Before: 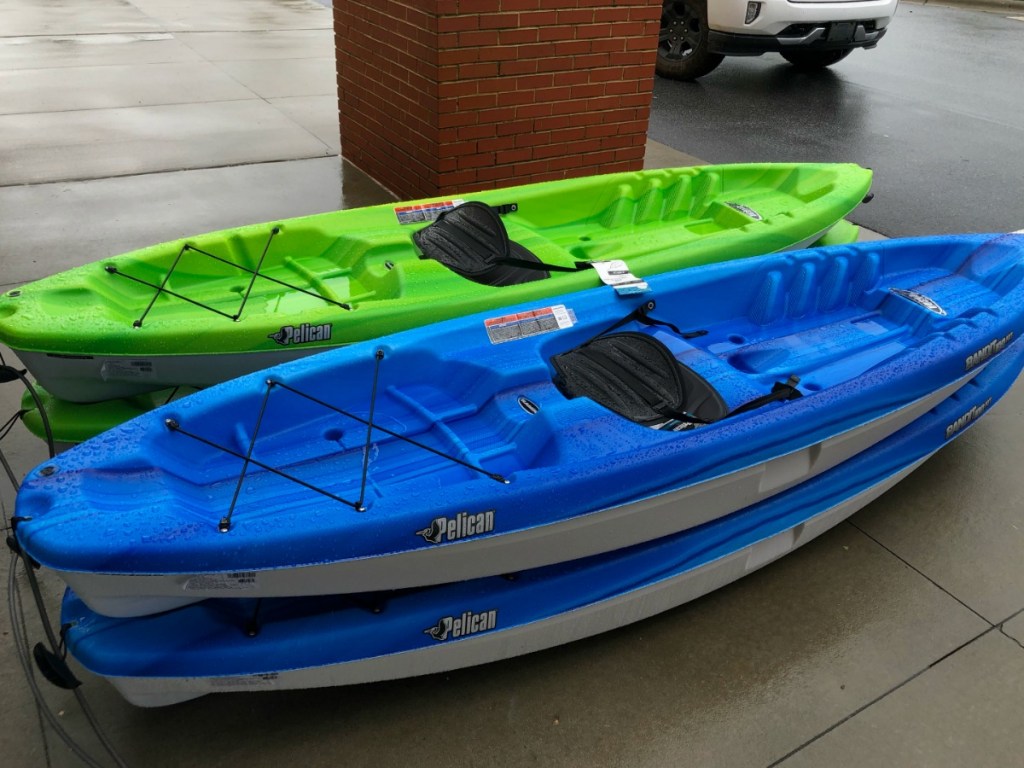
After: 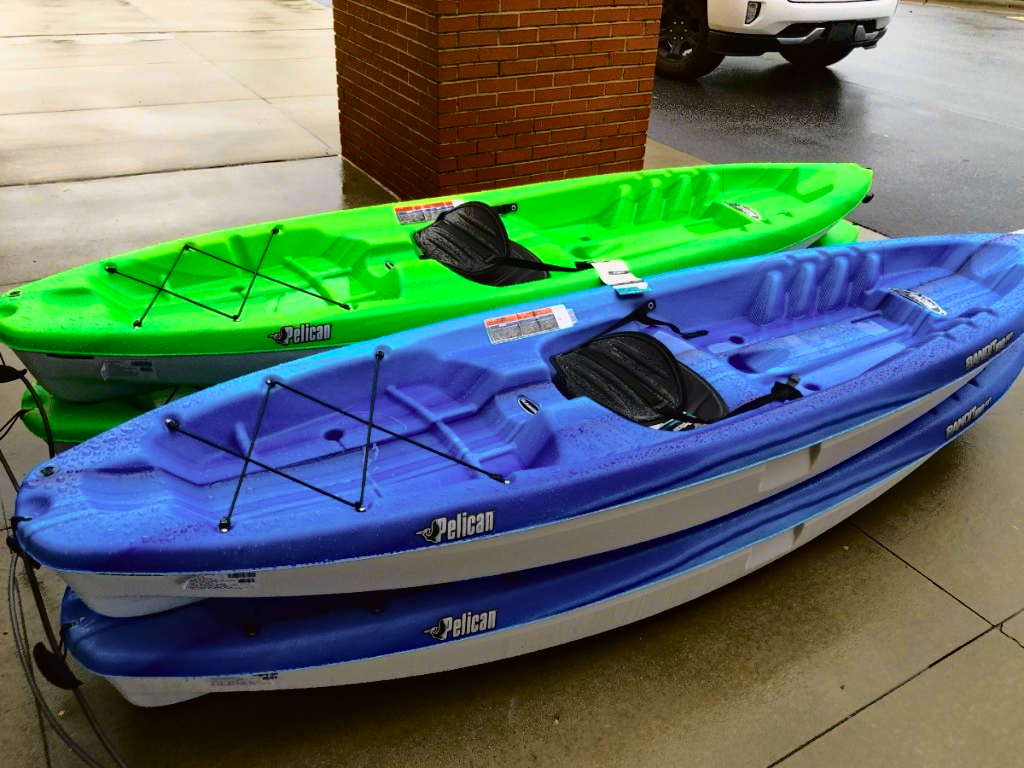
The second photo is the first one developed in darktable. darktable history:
tone curve: curves: ch0 [(0, 0.015) (0.091, 0.055) (0.184, 0.159) (0.304, 0.382) (0.492, 0.579) (0.628, 0.755) (0.832, 0.932) (0.984, 0.963)]; ch1 [(0, 0) (0.34, 0.235) (0.493, 0.5) (0.554, 0.56) (0.764, 0.815) (1, 1)]; ch2 [(0, 0) (0.44, 0.458) (0.476, 0.477) (0.542, 0.586) (0.674, 0.724) (1, 1)], color space Lab, independent channels, preserve colors none
haze removal: compatibility mode true, adaptive false
